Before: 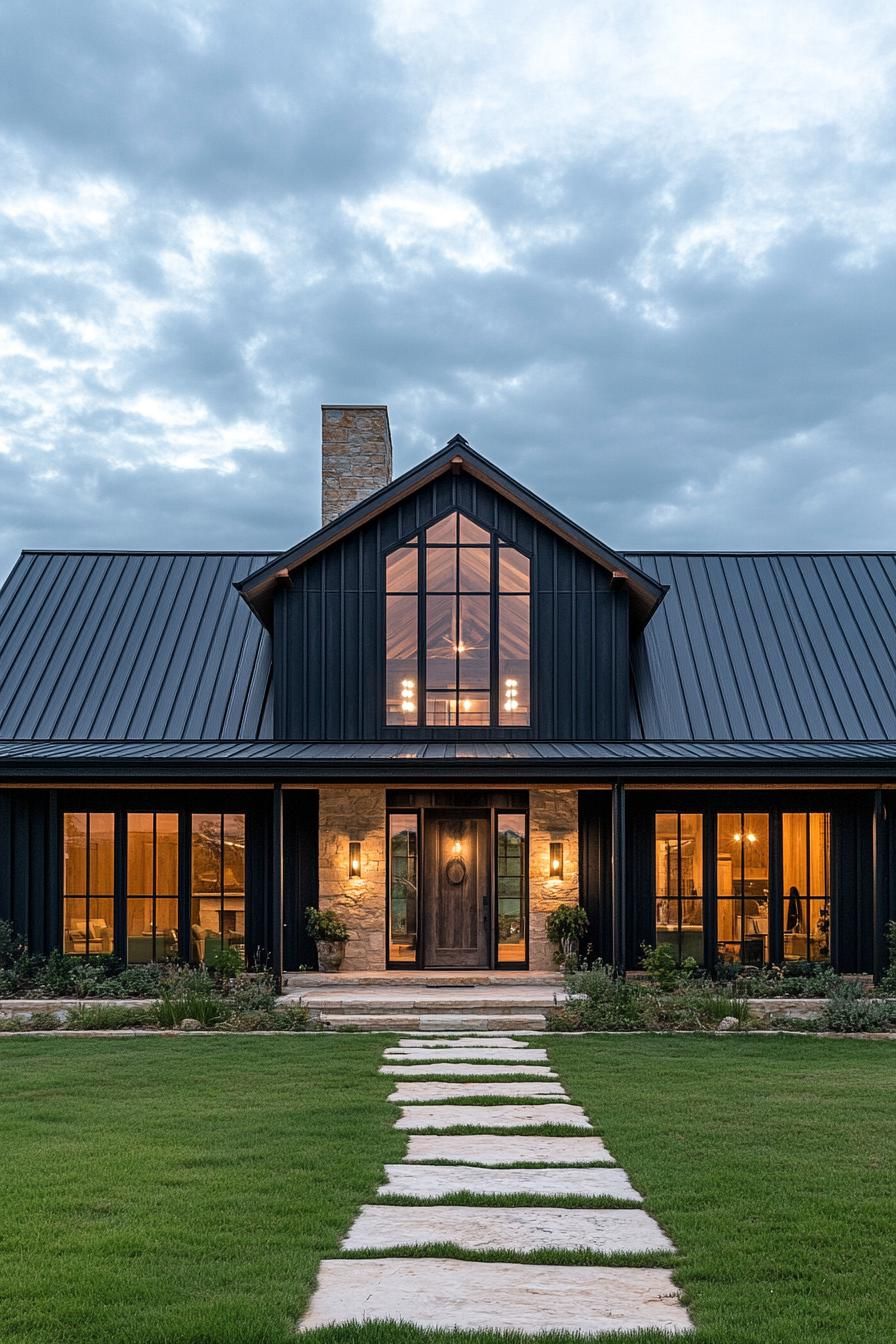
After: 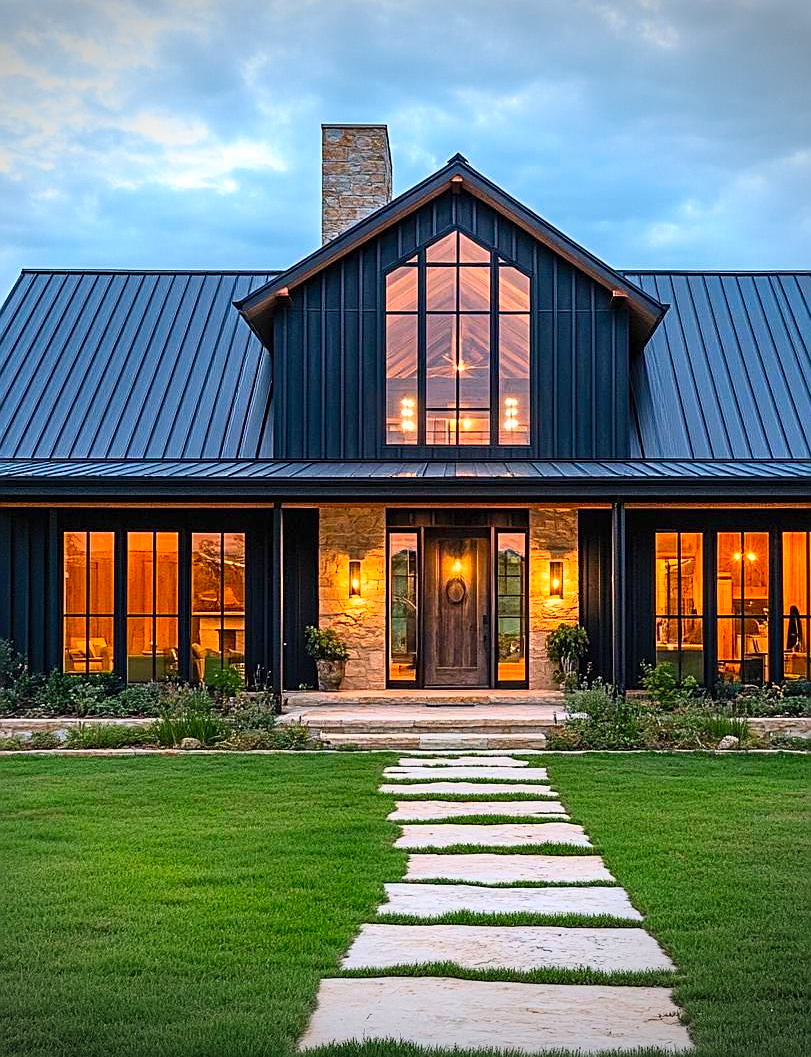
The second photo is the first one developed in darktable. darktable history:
vignetting: fall-off start 89.29%, fall-off radius 43.65%, width/height ratio 1.156
sharpen: amount 0.496
crop: top 20.953%, right 9.418%, bottom 0.328%
contrast brightness saturation: contrast 0.205, brightness 0.204, saturation 0.804
